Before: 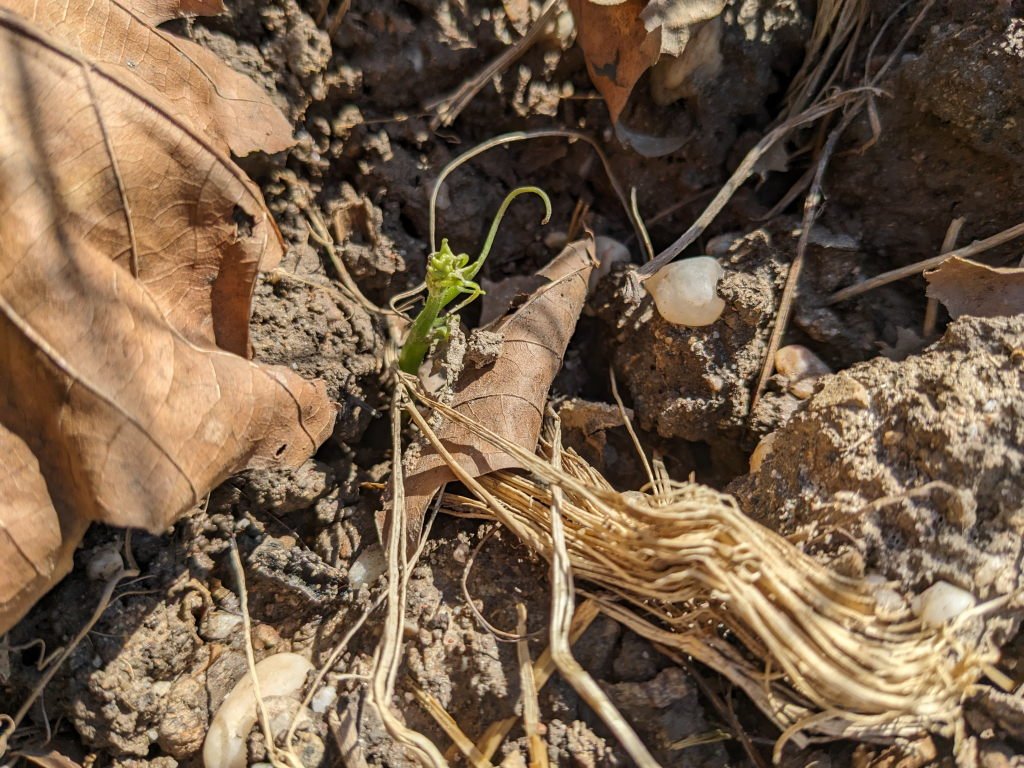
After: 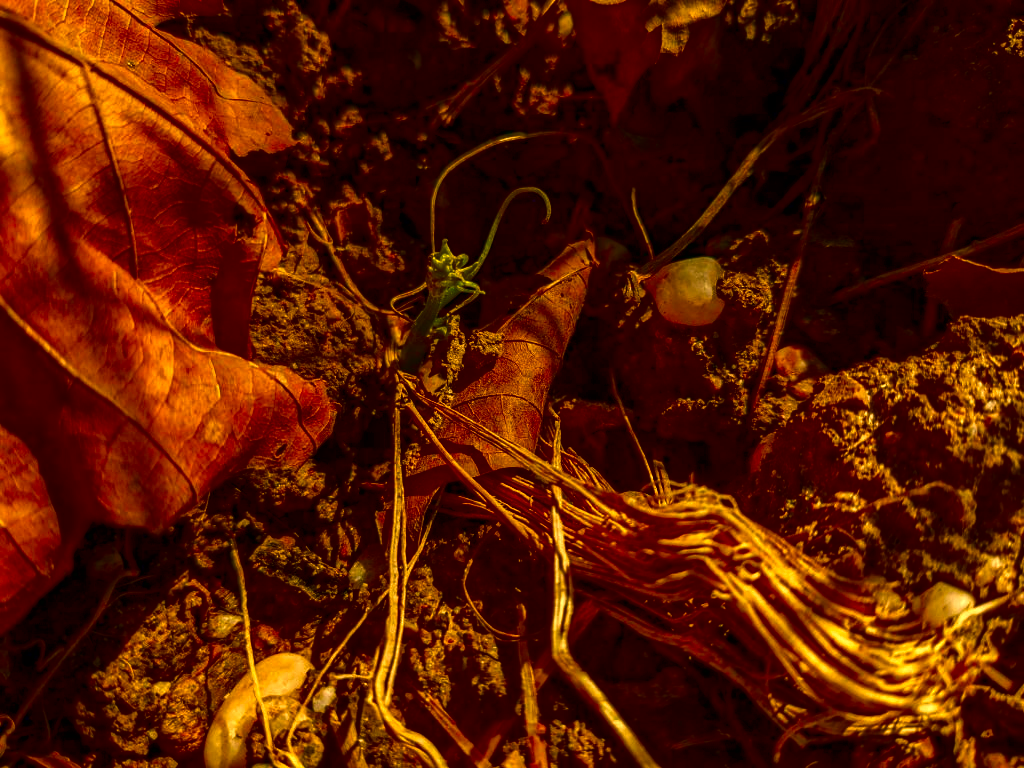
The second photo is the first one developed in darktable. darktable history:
contrast brightness saturation: brightness -1, saturation 1
white balance: red 1.138, green 0.996, blue 0.812
